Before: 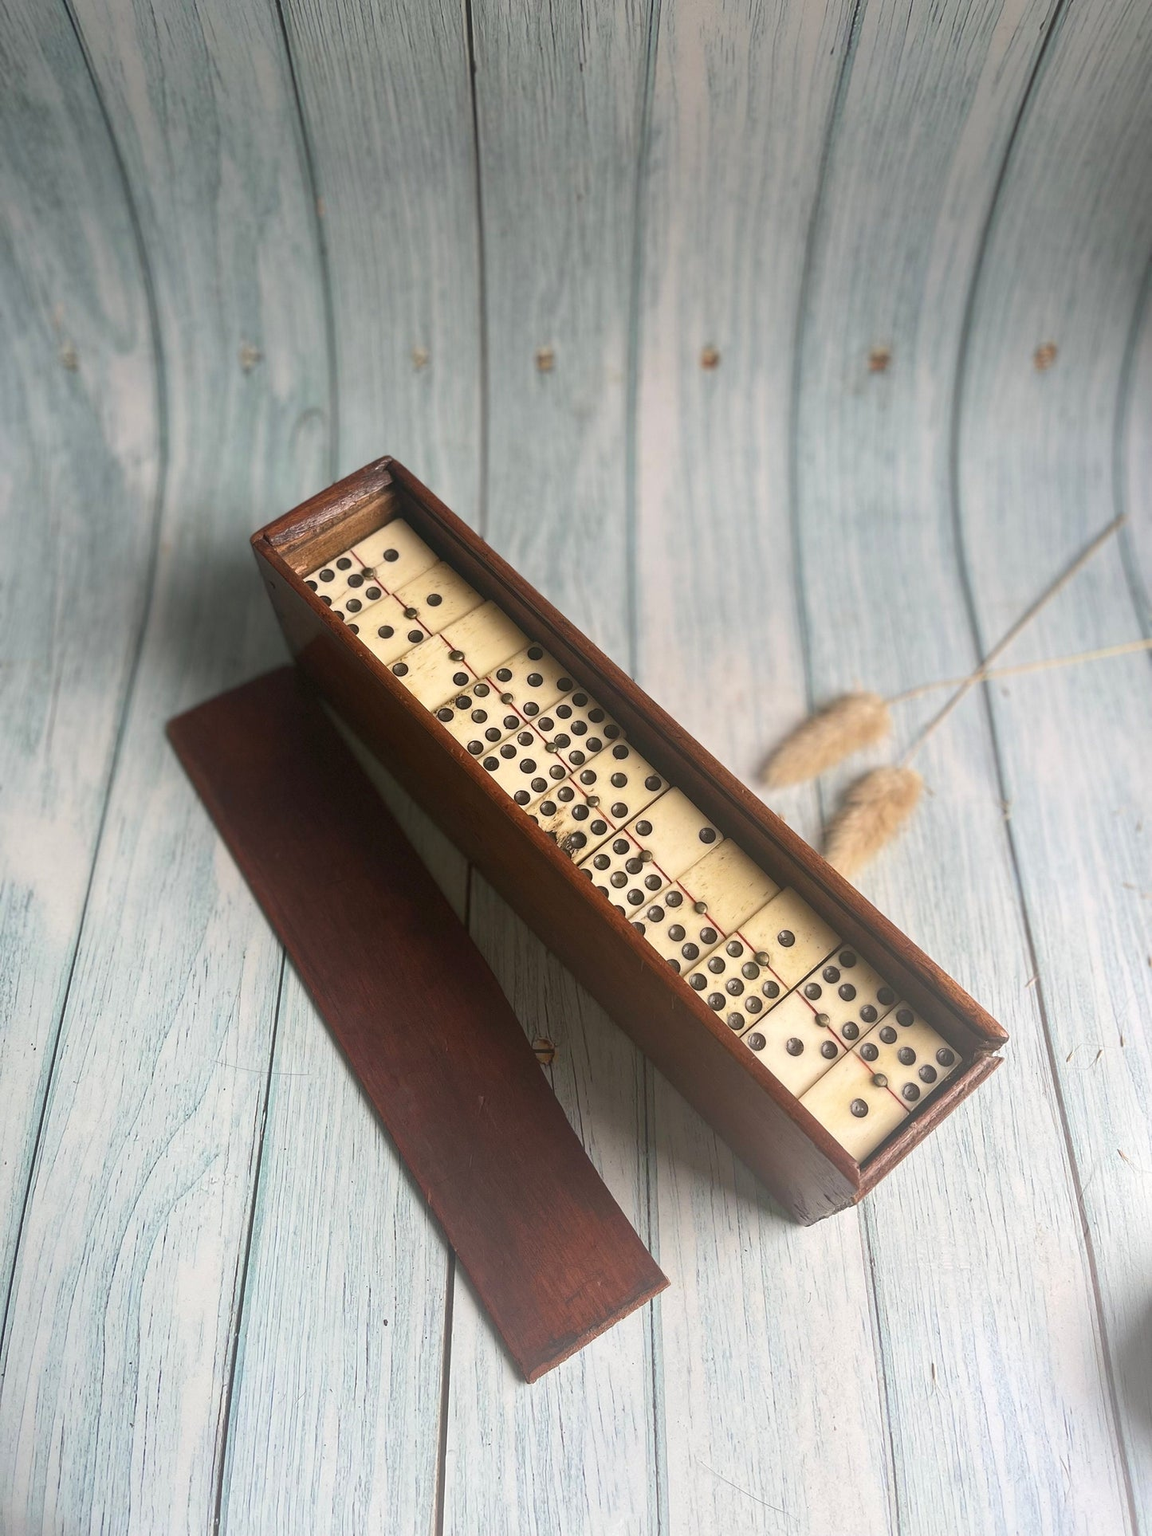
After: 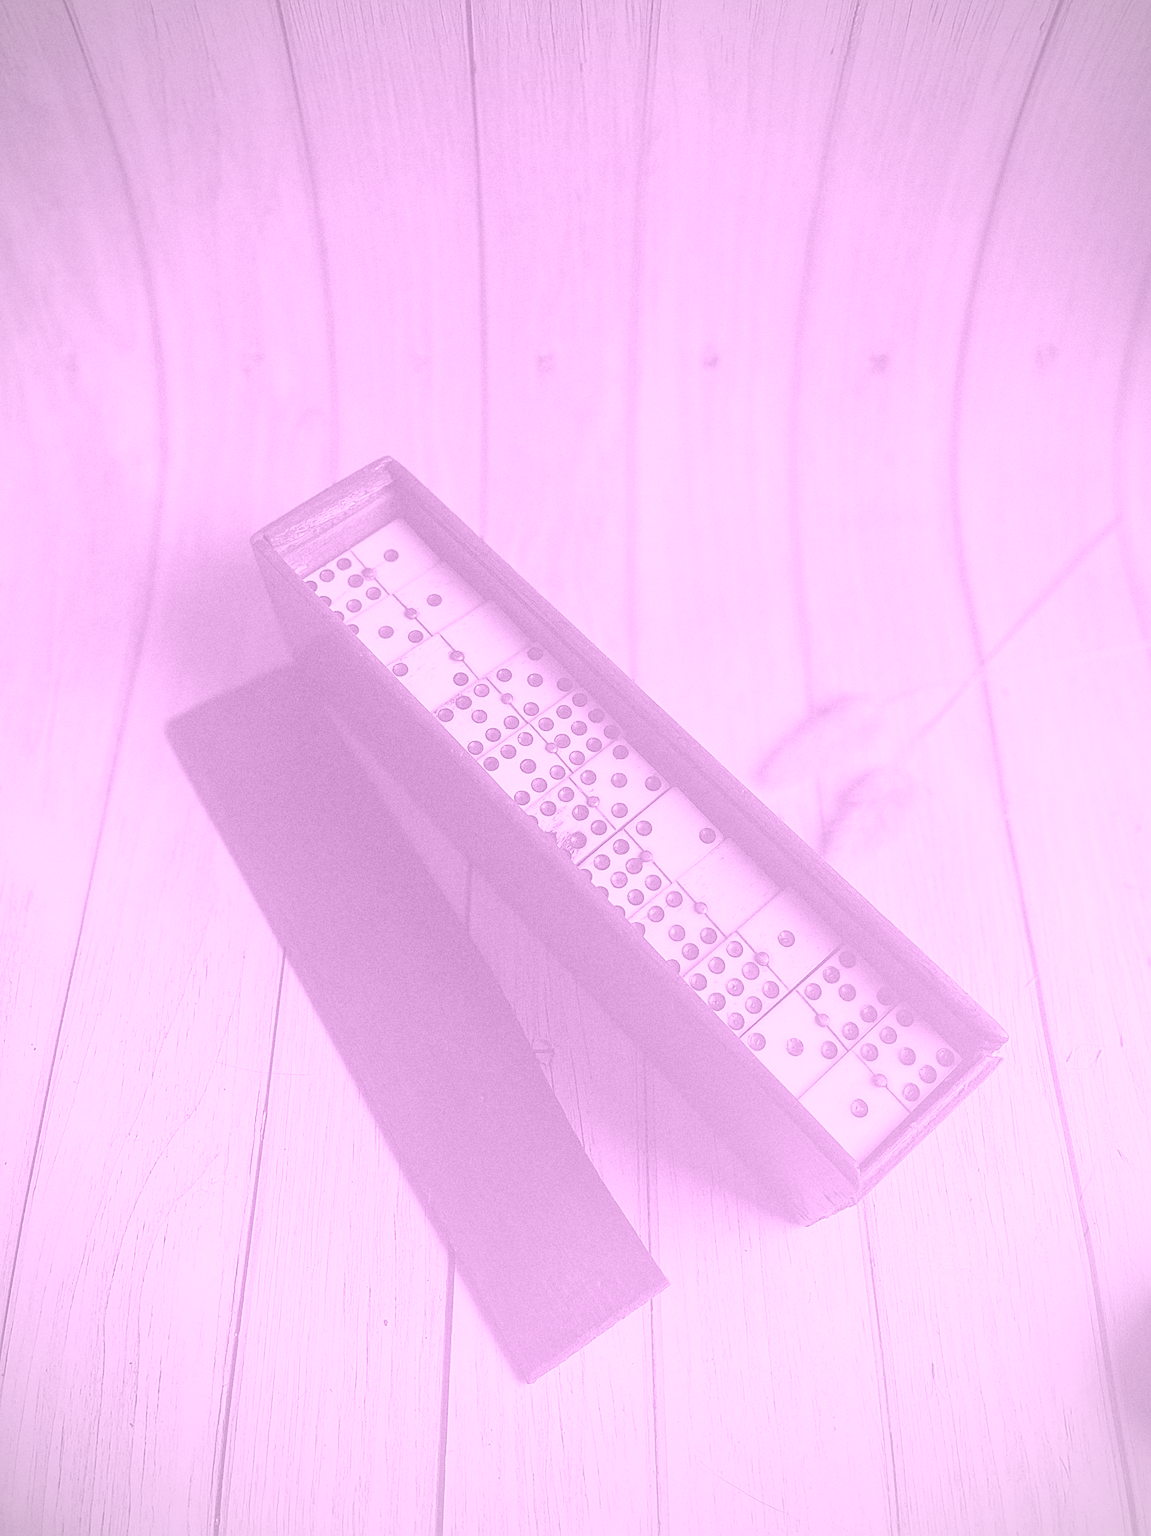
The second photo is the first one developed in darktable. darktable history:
vignetting: fall-off radius 60.92%
grain: on, module defaults
colorize: hue 331.2°, saturation 69%, source mix 30.28%, lightness 69.02%, version 1
sharpen: on, module defaults
